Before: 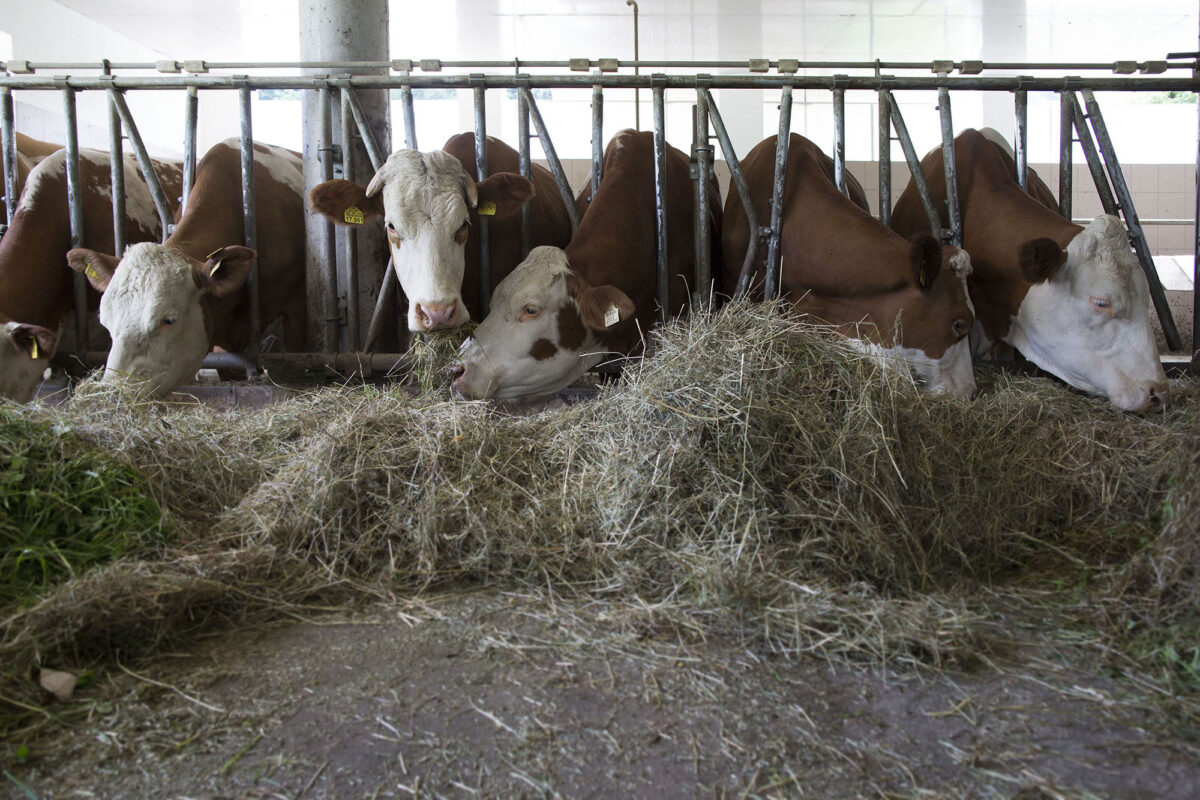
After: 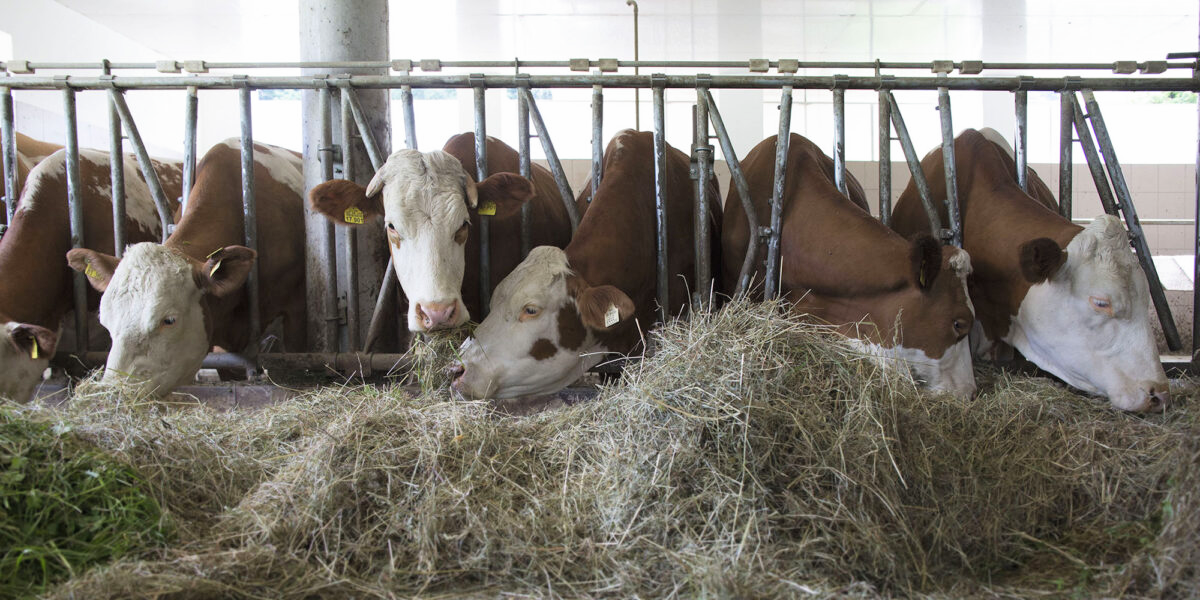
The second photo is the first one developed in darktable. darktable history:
filmic rgb: black relative exposure -15 EV, white relative exposure 3 EV, threshold 6 EV, target black luminance 0%, hardness 9.27, latitude 99%, contrast 0.912, shadows ↔ highlights balance 0.505%, add noise in highlights 0, color science v3 (2019), use custom middle-gray values true, iterations of high-quality reconstruction 0, contrast in highlights soft, enable highlight reconstruction true
crop: bottom 24.988%
exposure: black level correction -0.002, exposure 0.54 EV, compensate highlight preservation false
